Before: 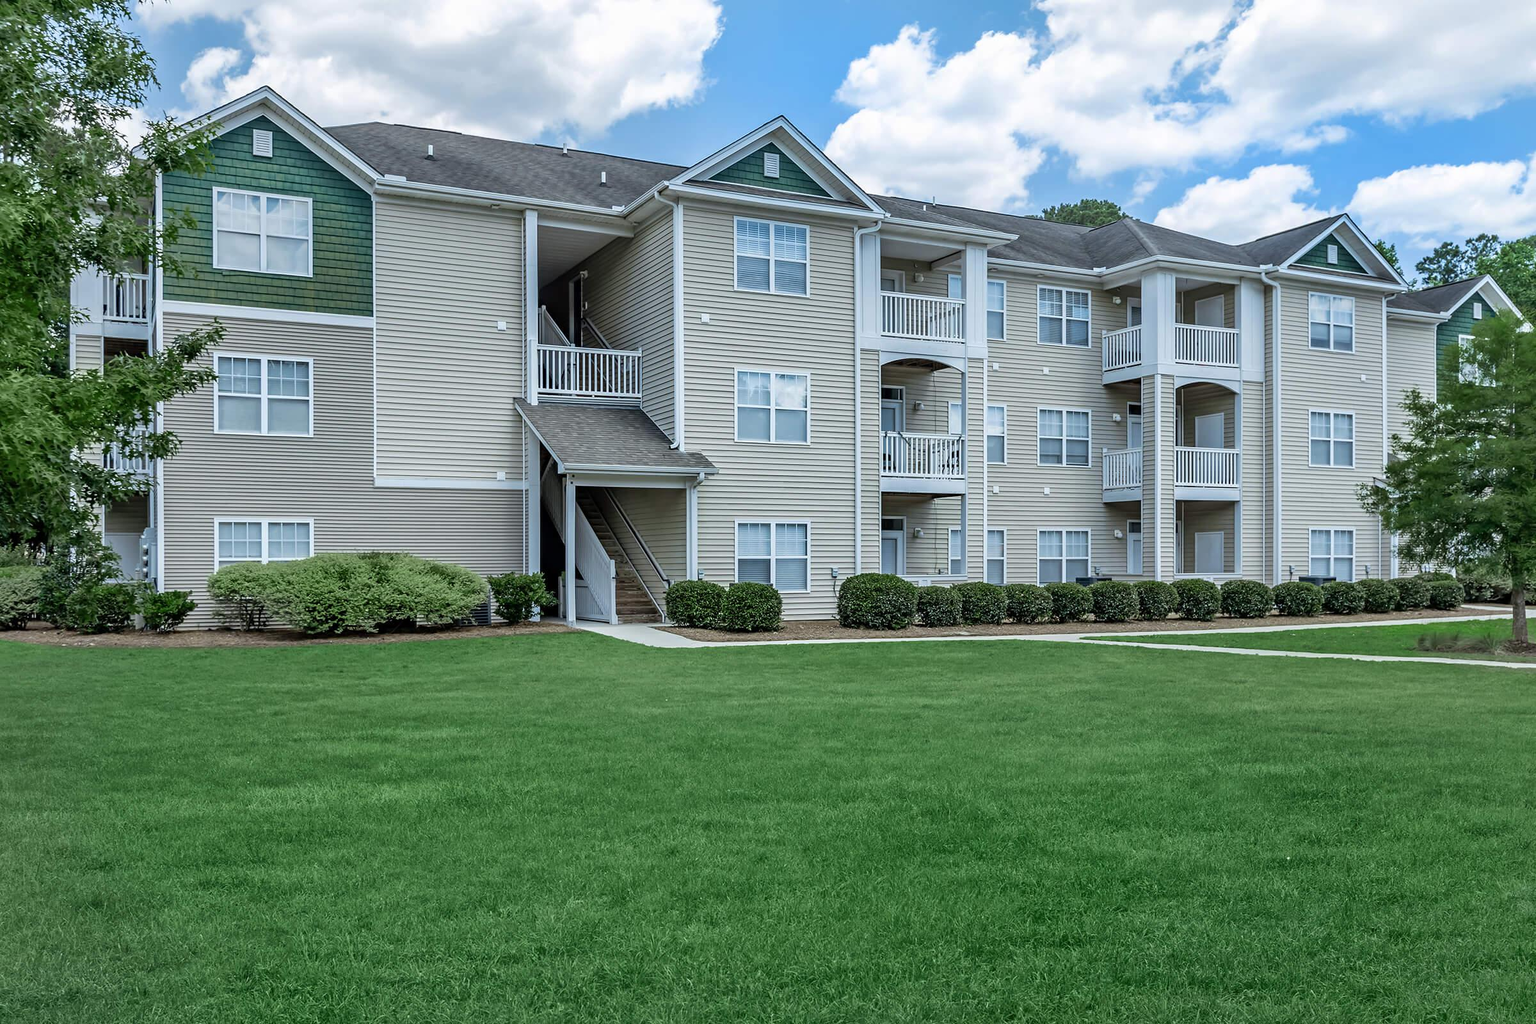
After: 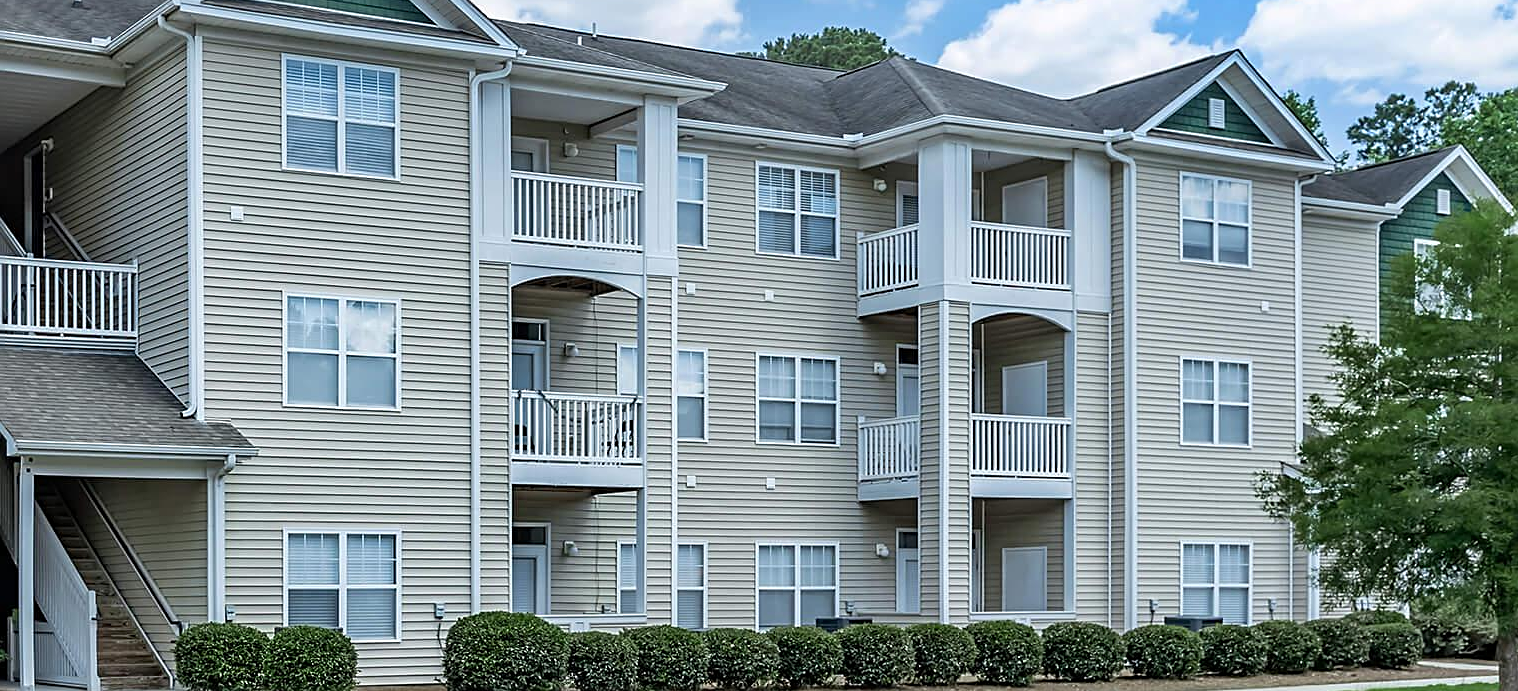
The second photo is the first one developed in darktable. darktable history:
sharpen: on, module defaults
crop: left 36.082%, top 17.782%, right 0.667%, bottom 39.01%
